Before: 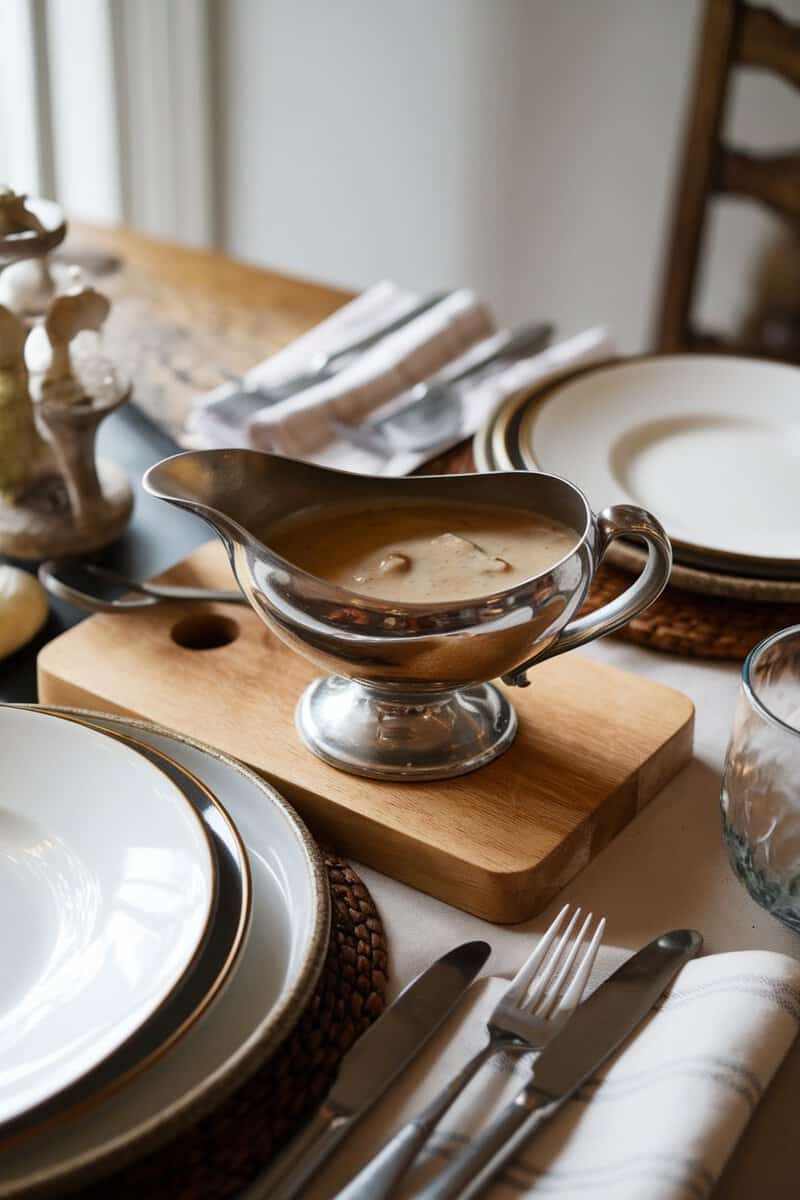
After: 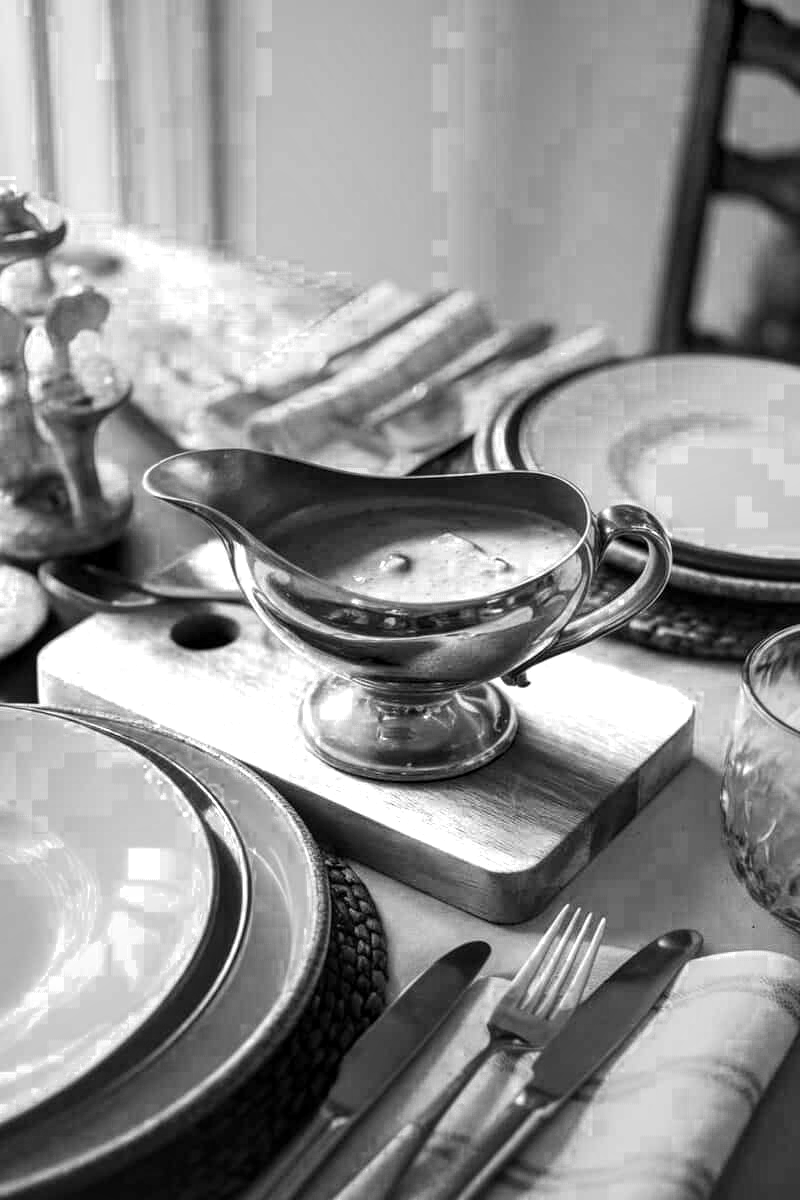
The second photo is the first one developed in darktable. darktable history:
local contrast: detail 130%
color balance rgb: linear chroma grading › global chroma 15%, perceptual saturation grading › global saturation 30%
color zones: curves: ch0 [(0, 0.554) (0.146, 0.662) (0.293, 0.86) (0.503, 0.774) (0.637, 0.106) (0.74, 0.072) (0.866, 0.488) (0.998, 0.569)]; ch1 [(0, 0) (0.143, 0) (0.286, 0) (0.429, 0) (0.571, 0) (0.714, 0) (0.857, 0)]
